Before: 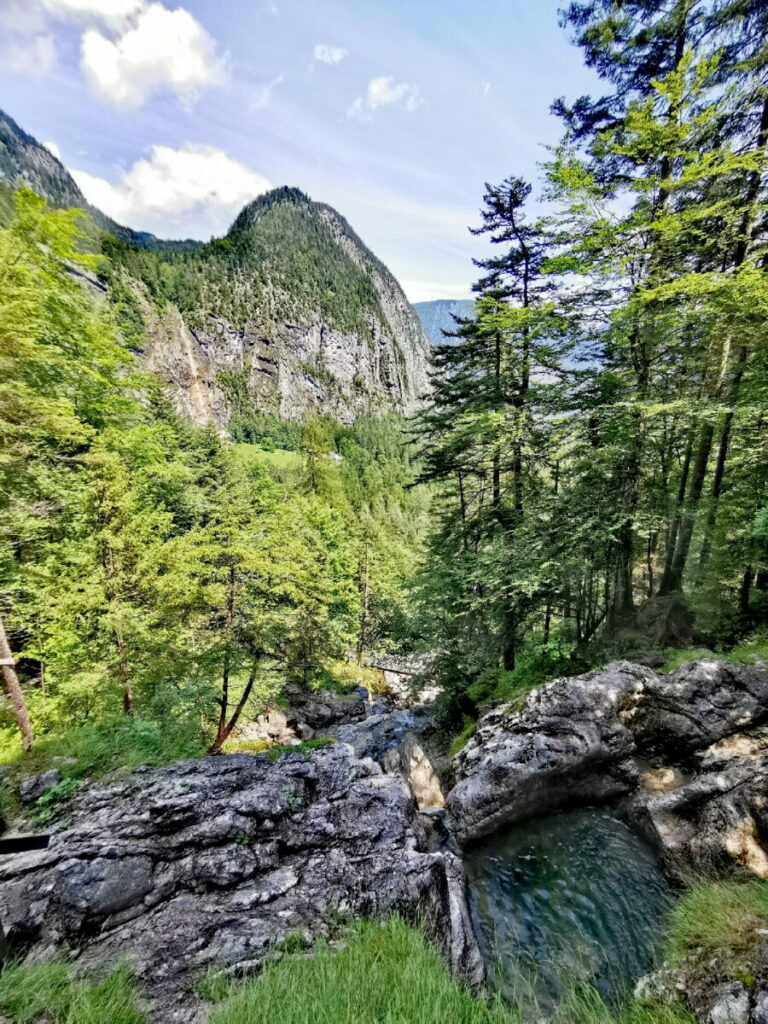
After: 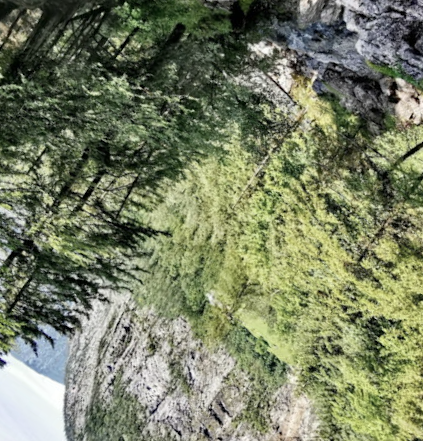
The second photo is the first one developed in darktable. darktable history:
contrast brightness saturation: contrast 0.101, saturation -0.283
crop and rotate: angle 146.81°, left 9.155%, top 15.561%, right 4.443%, bottom 16.933%
